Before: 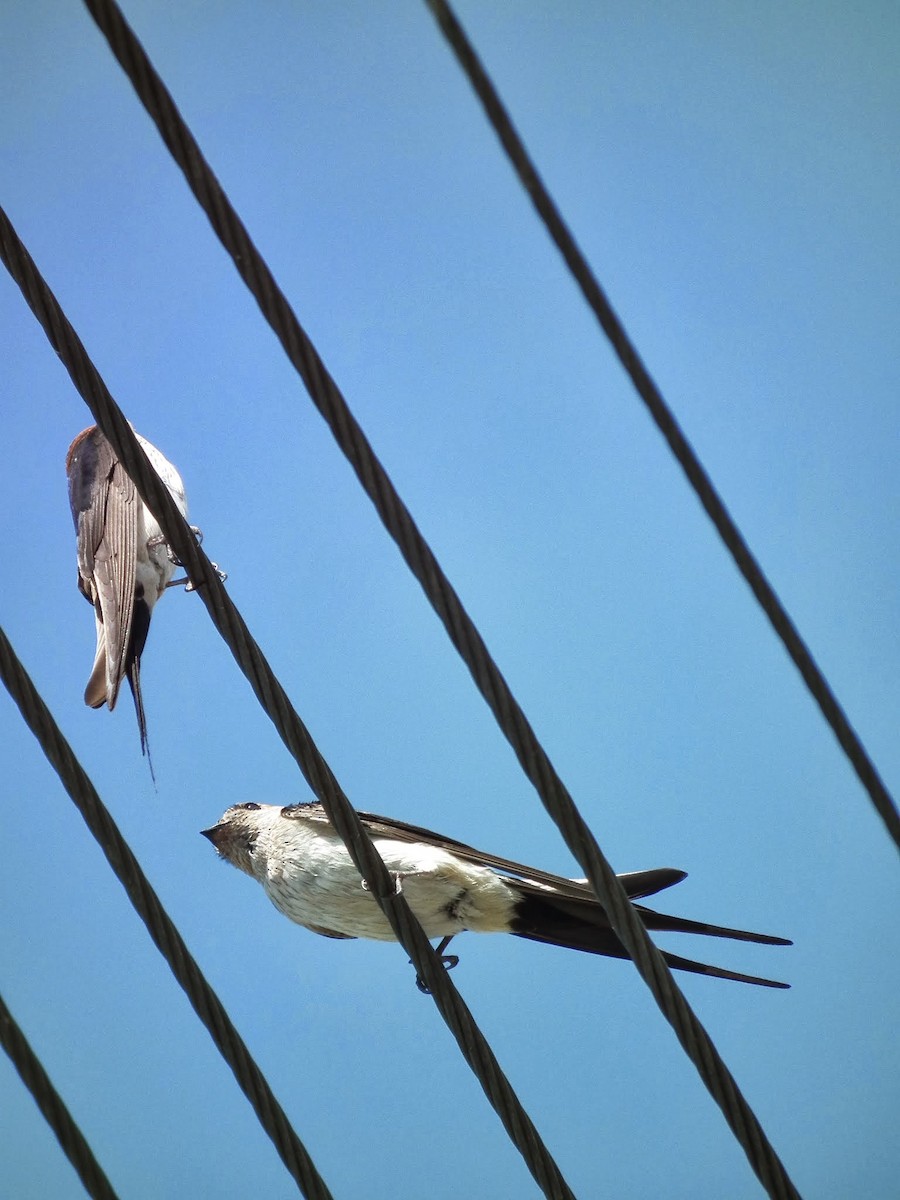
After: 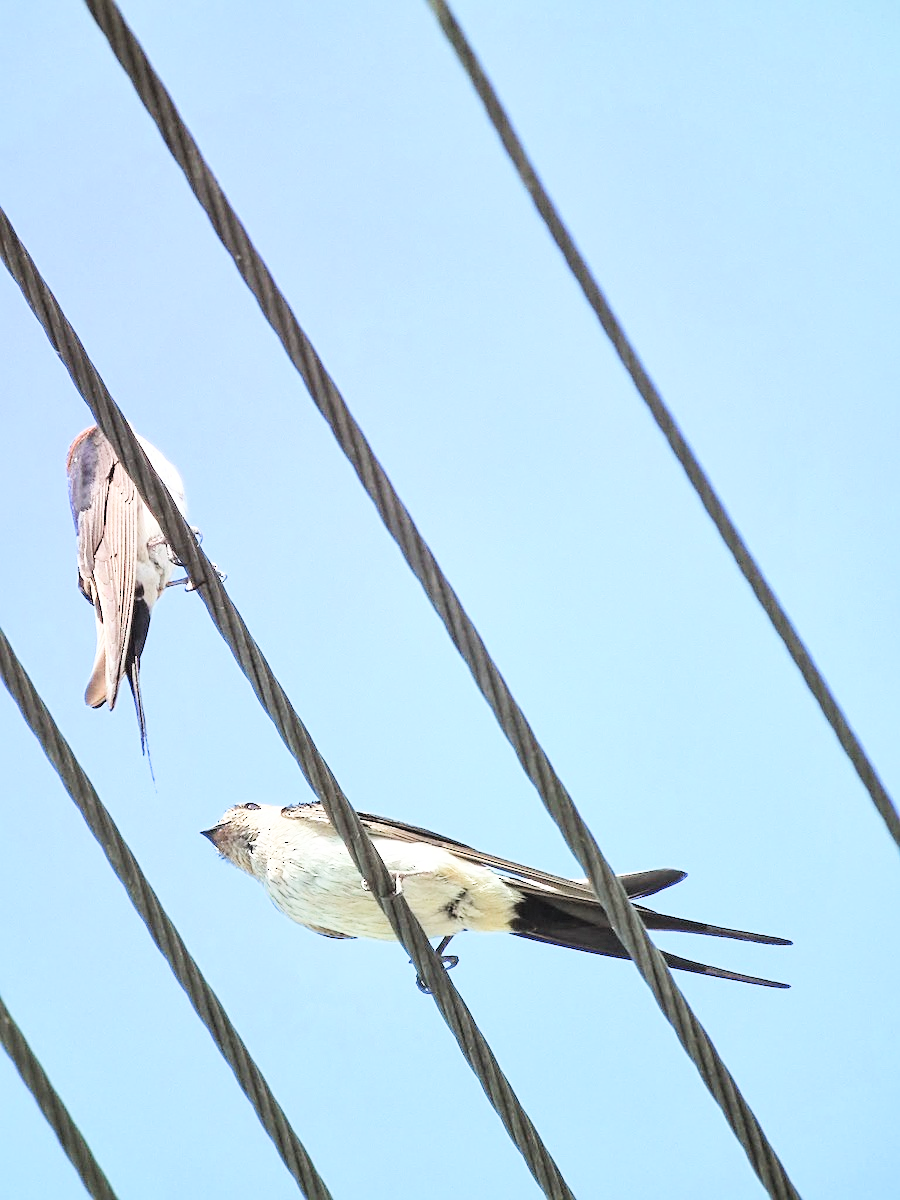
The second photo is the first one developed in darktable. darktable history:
contrast brightness saturation: contrast 0.143, brightness 0.218
sharpen: on, module defaults
filmic rgb: black relative exposure -7.65 EV, white relative exposure 4.56 EV, hardness 3.61, iterations of high-quality reconstruction 10
exposure: black level correction 0, exposure 1.911 EV, compensate highlight preservation false
